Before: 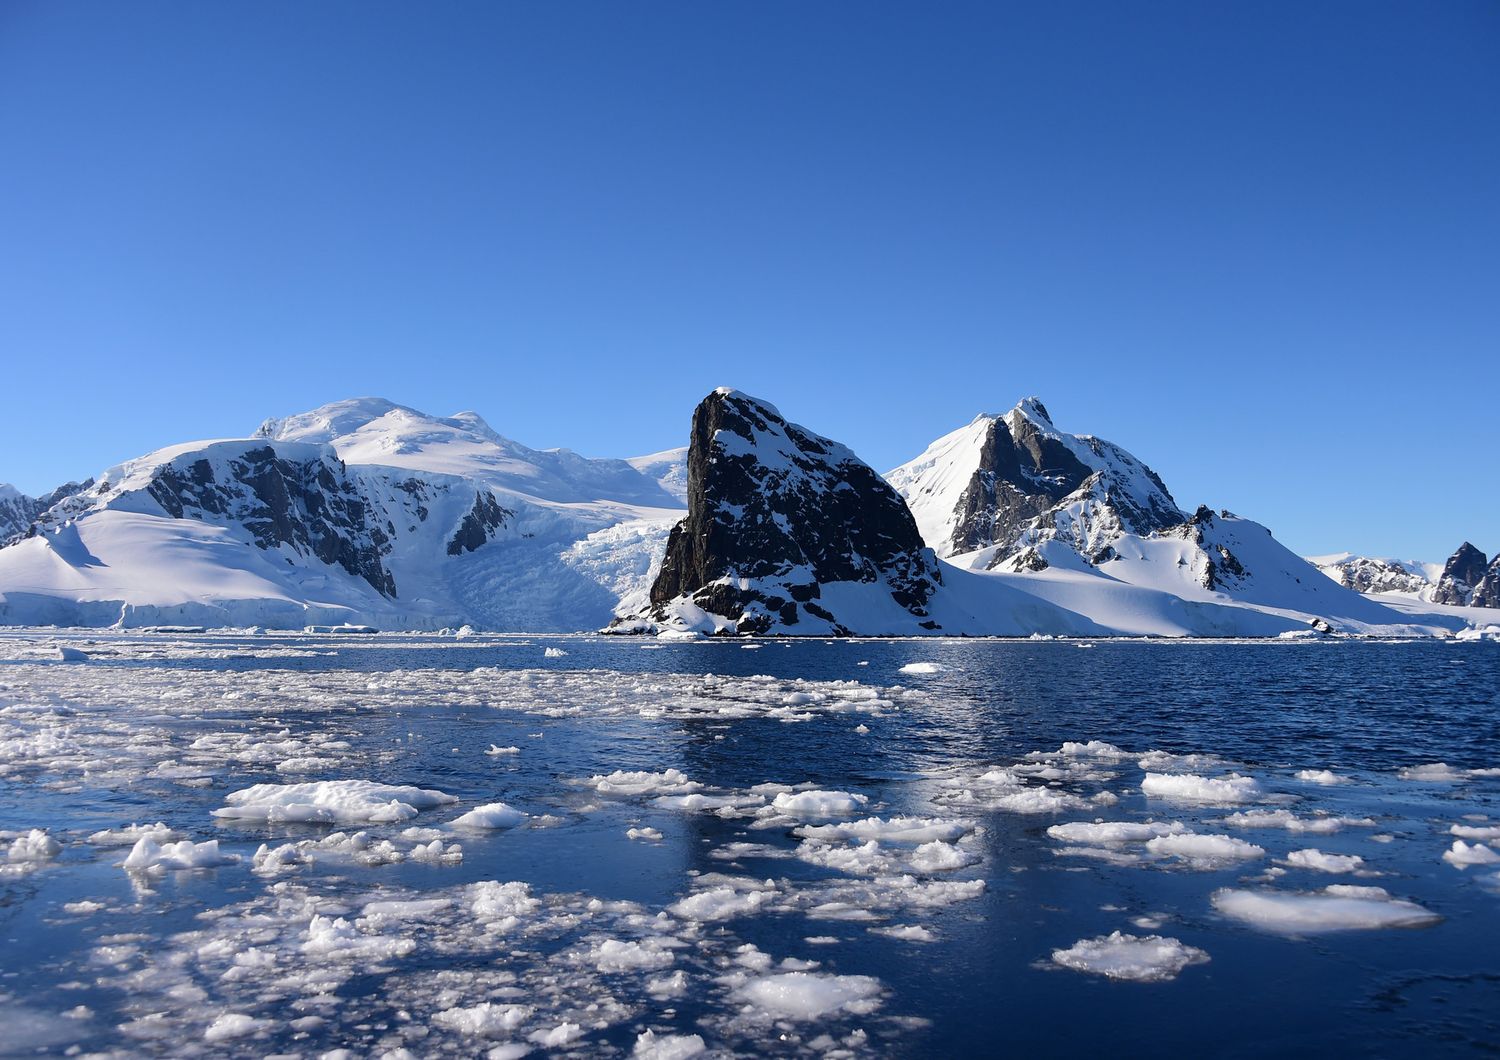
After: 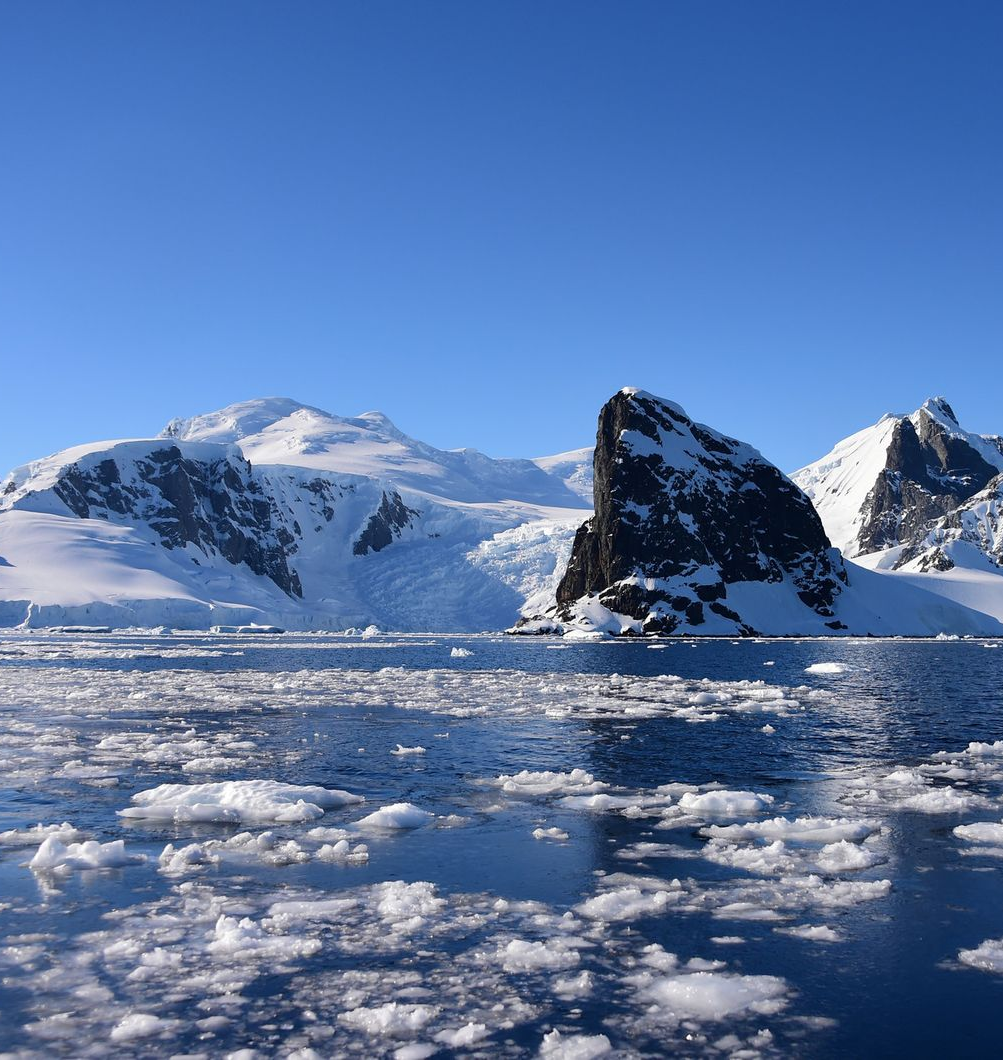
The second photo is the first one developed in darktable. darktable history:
crop and rotate: left 6.311%, right 26.778%
